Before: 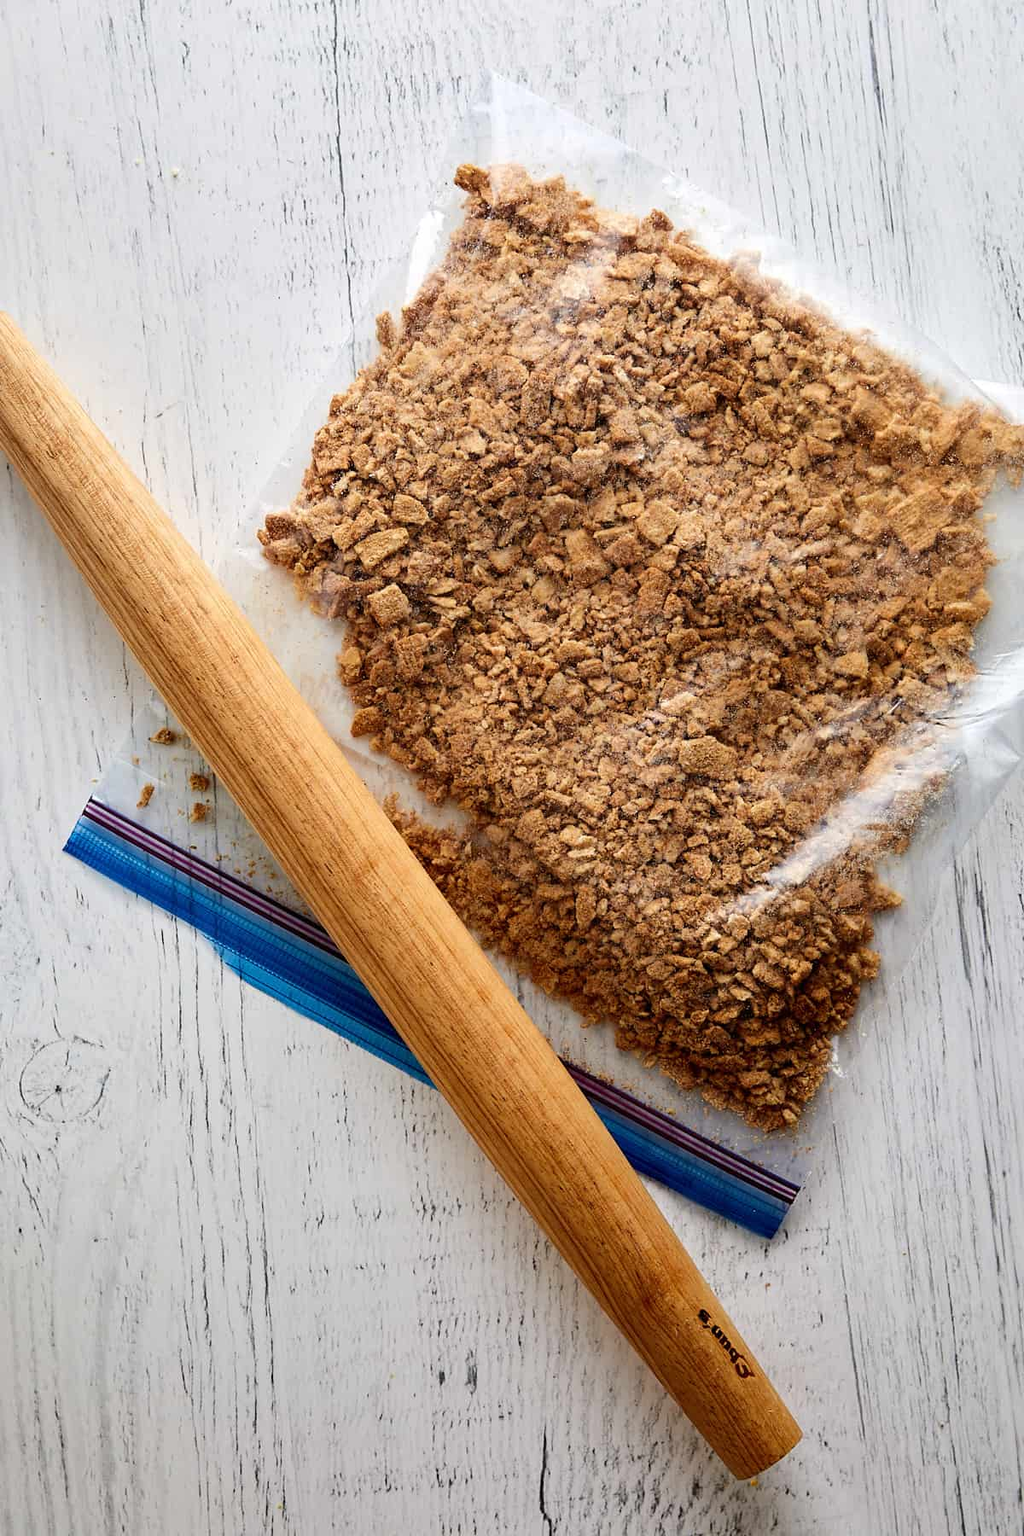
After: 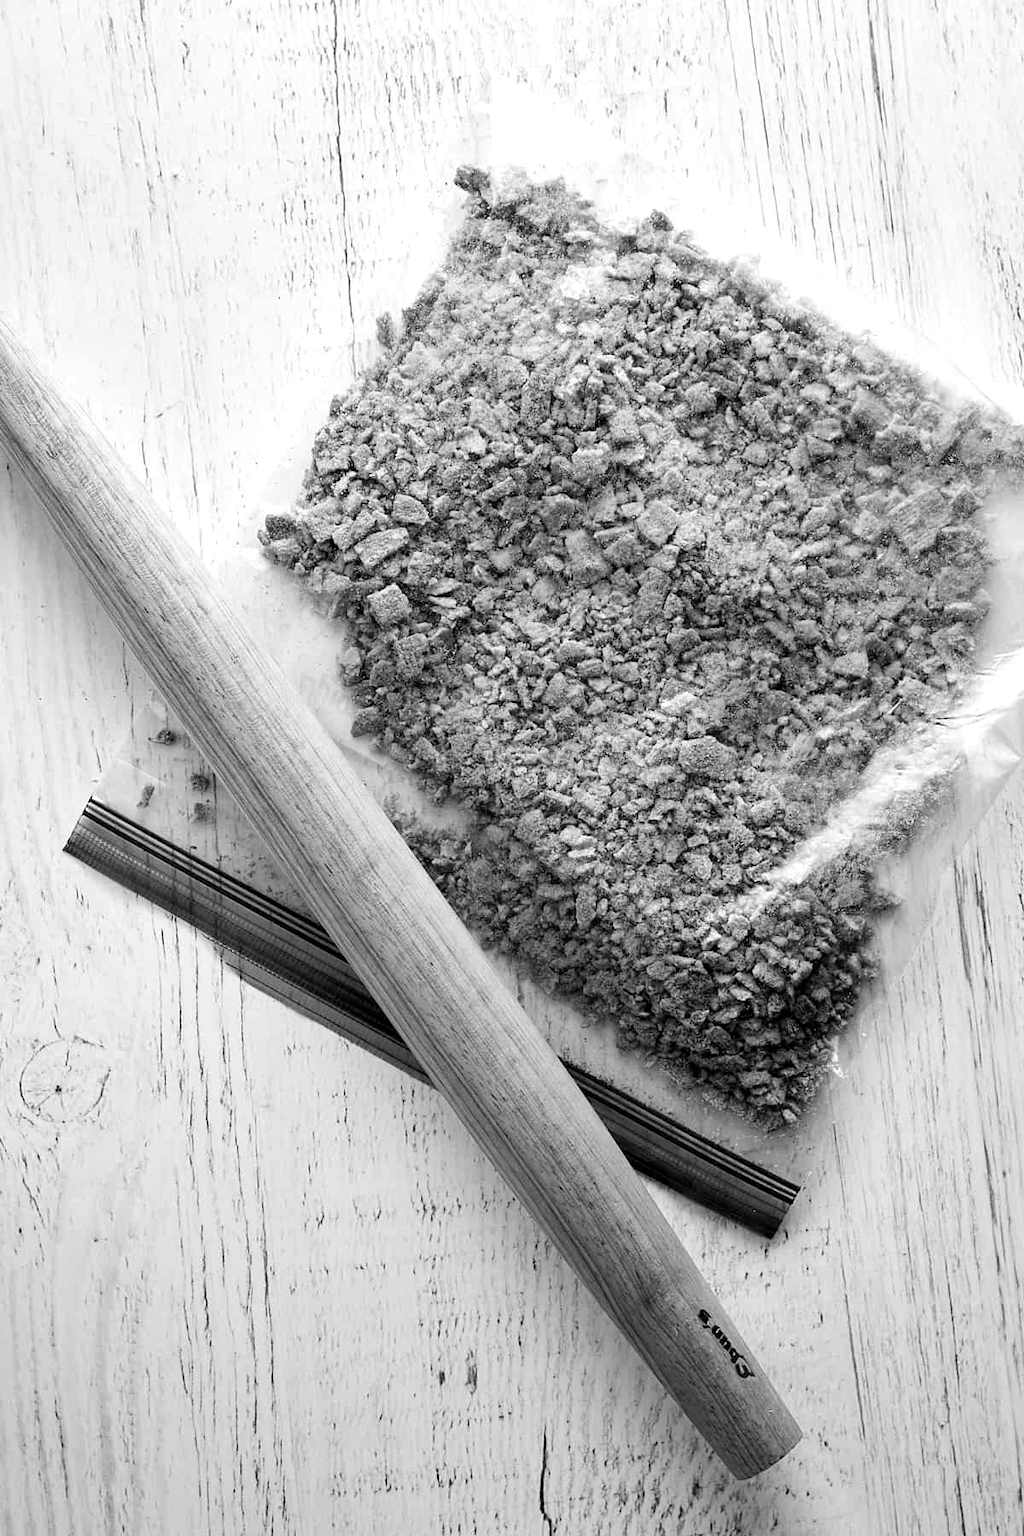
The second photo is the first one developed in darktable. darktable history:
color balance rgb: perceptual saturation grading › global saturation 35%, perceptual saturation grading › highlights -30%, perceptual saturation grading › shadows 35%, perceptual brilliance grading › global brilliance 3%, perceptual brilliance grading › highlights -3%, perceptual brilliance grading › shadows 3%
monochrome: on, module defaults
exposure: black level correction 0.001, exposure 0.3 EV, compensate highlight preservation false
white balance: red 1.08, blue 0.791
